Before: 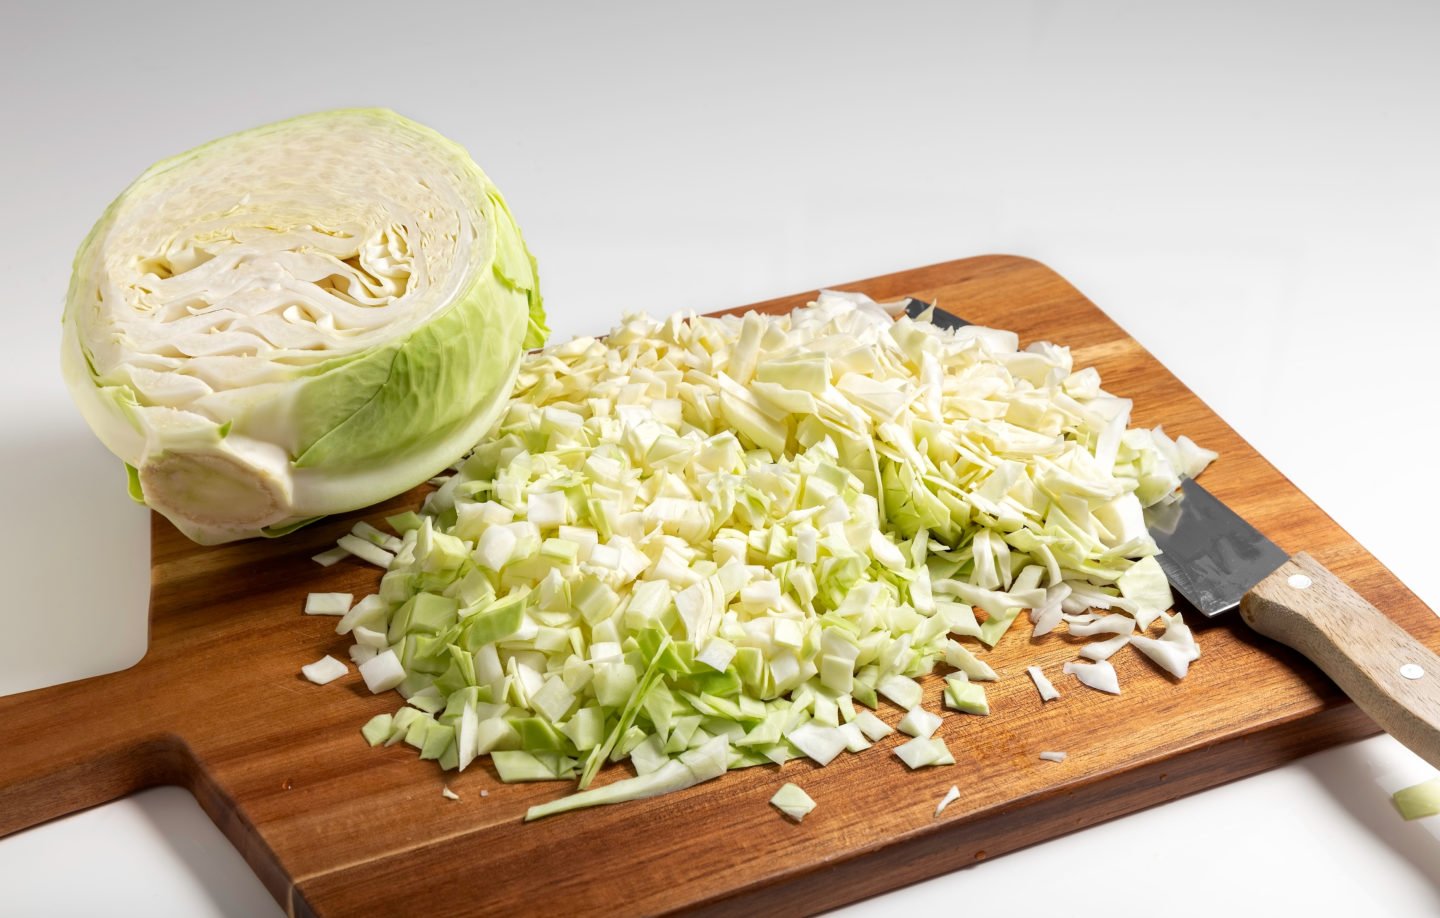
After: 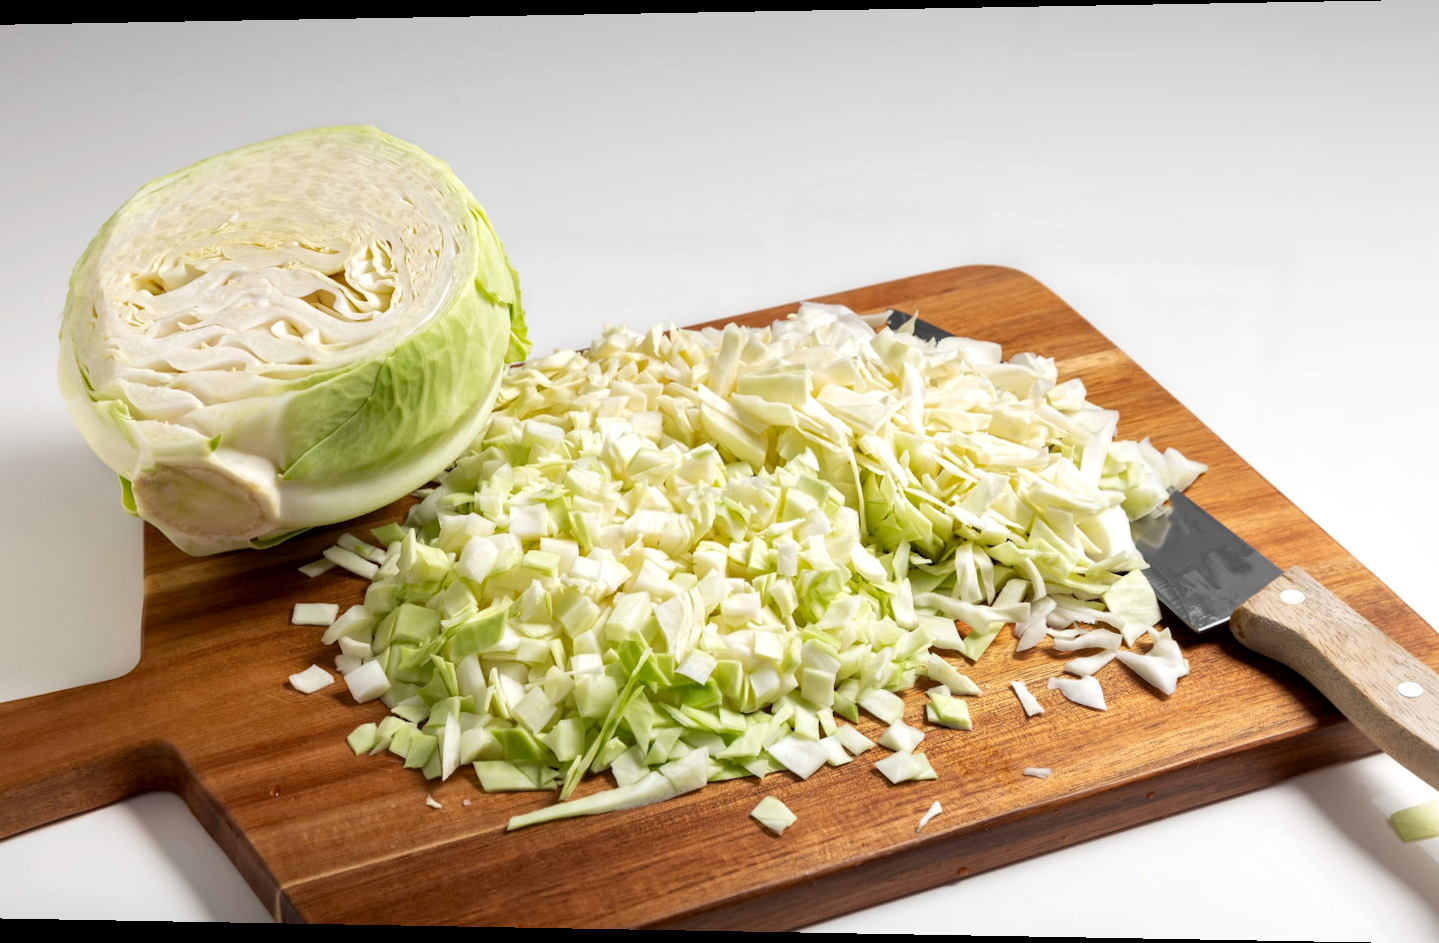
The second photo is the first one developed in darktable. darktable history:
local contrast: mode bilateral grid, contrast 20, coarseness 50, detail 120%, midtone range 0.2
rotate and perspective: lens shift (horizontal) -0.055, automatic cropping off
